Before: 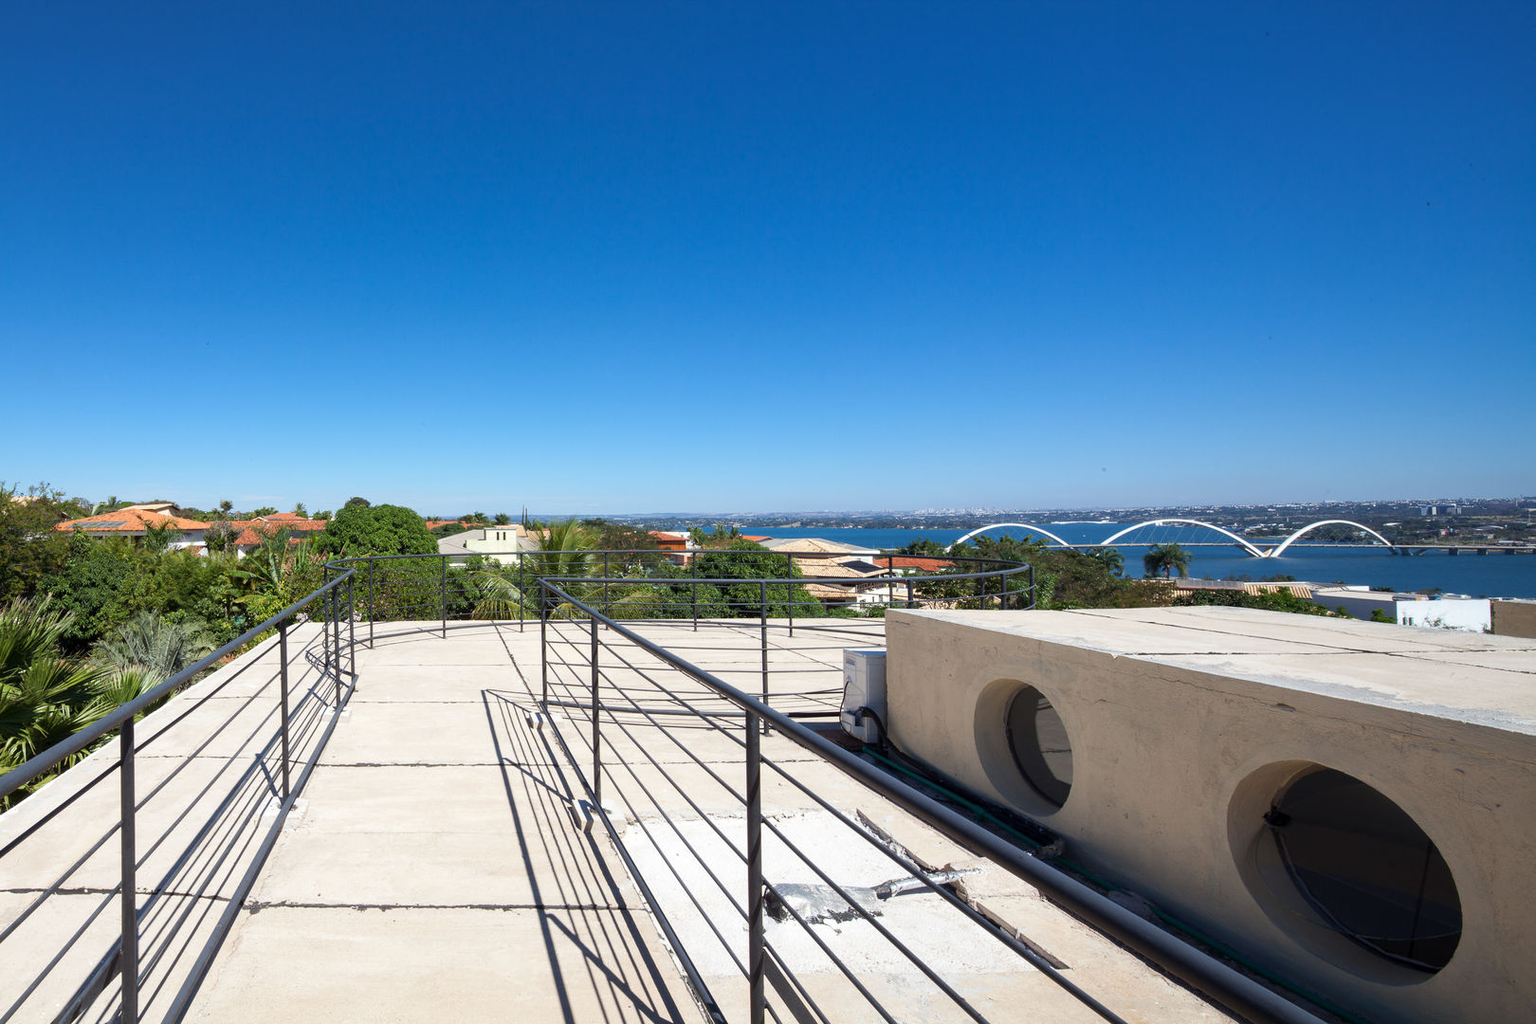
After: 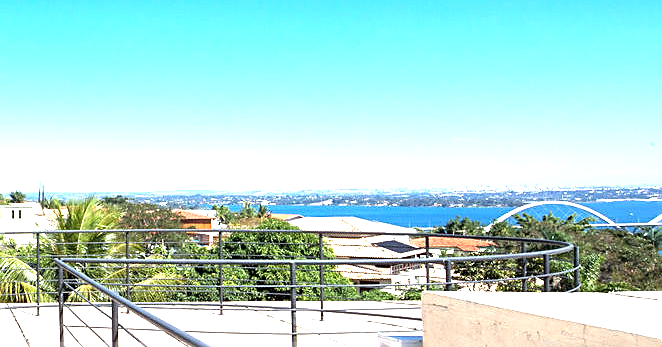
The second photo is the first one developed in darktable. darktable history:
exposure: black level correction 0.001, exposure 0.954 EV, compensate highlight preservation false
sharpen: amount 0.573
local contrast: mode bilateral grid, contrast 100, coarseness 99, detail 108%, midtone range 0.2
crop: left 31.616%, top 32.575%, right 27.514%, bottom 35.253%
tone equalizer: -8 EV -0.775 EV, -7 EV -0.675 EV, -6 EV -0.629 EV, -5 EV -0.381 EV, -3 EV 0.368 EV, -2 EV 0.6 EV, -1 EV 0.69 EV, +0 EV 0.733 EV
